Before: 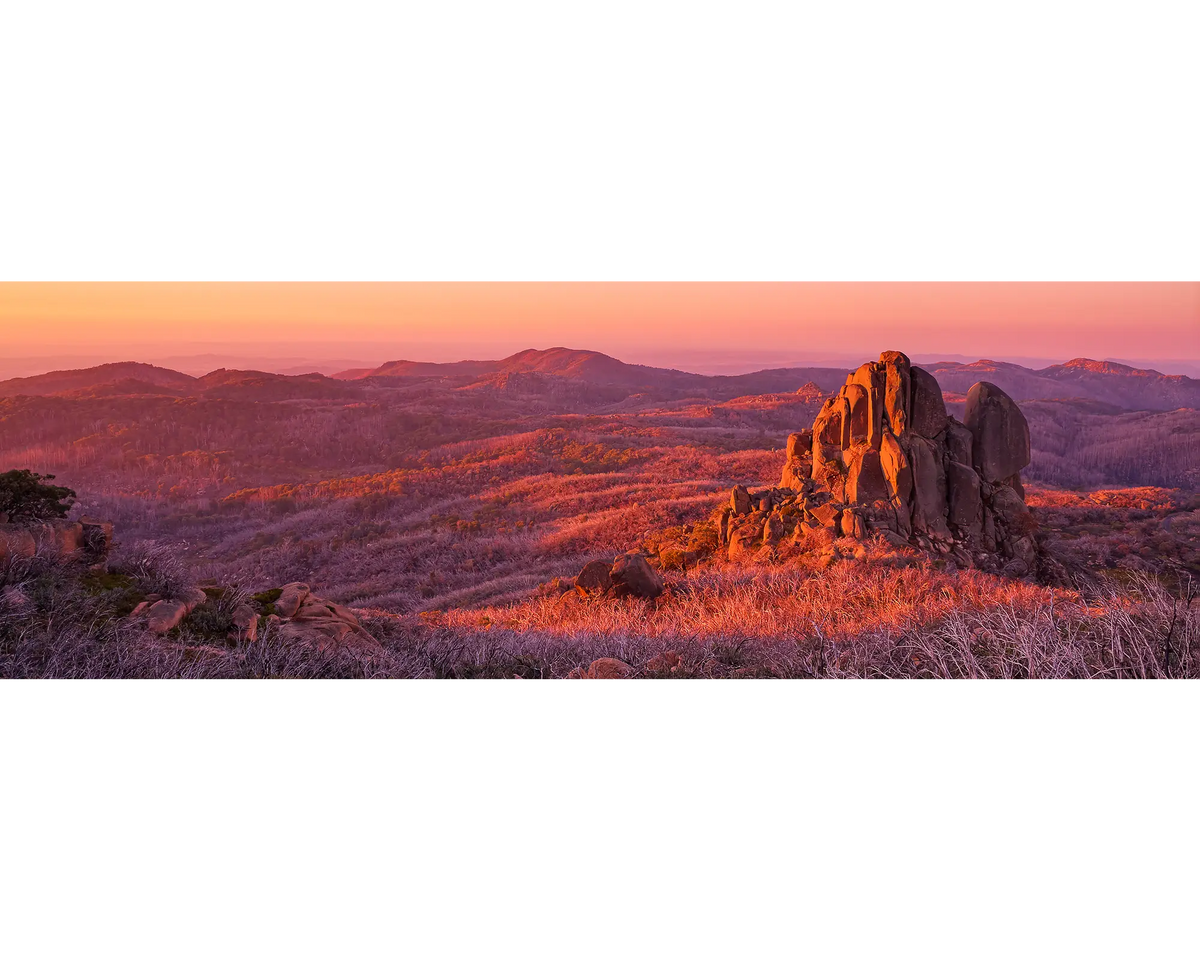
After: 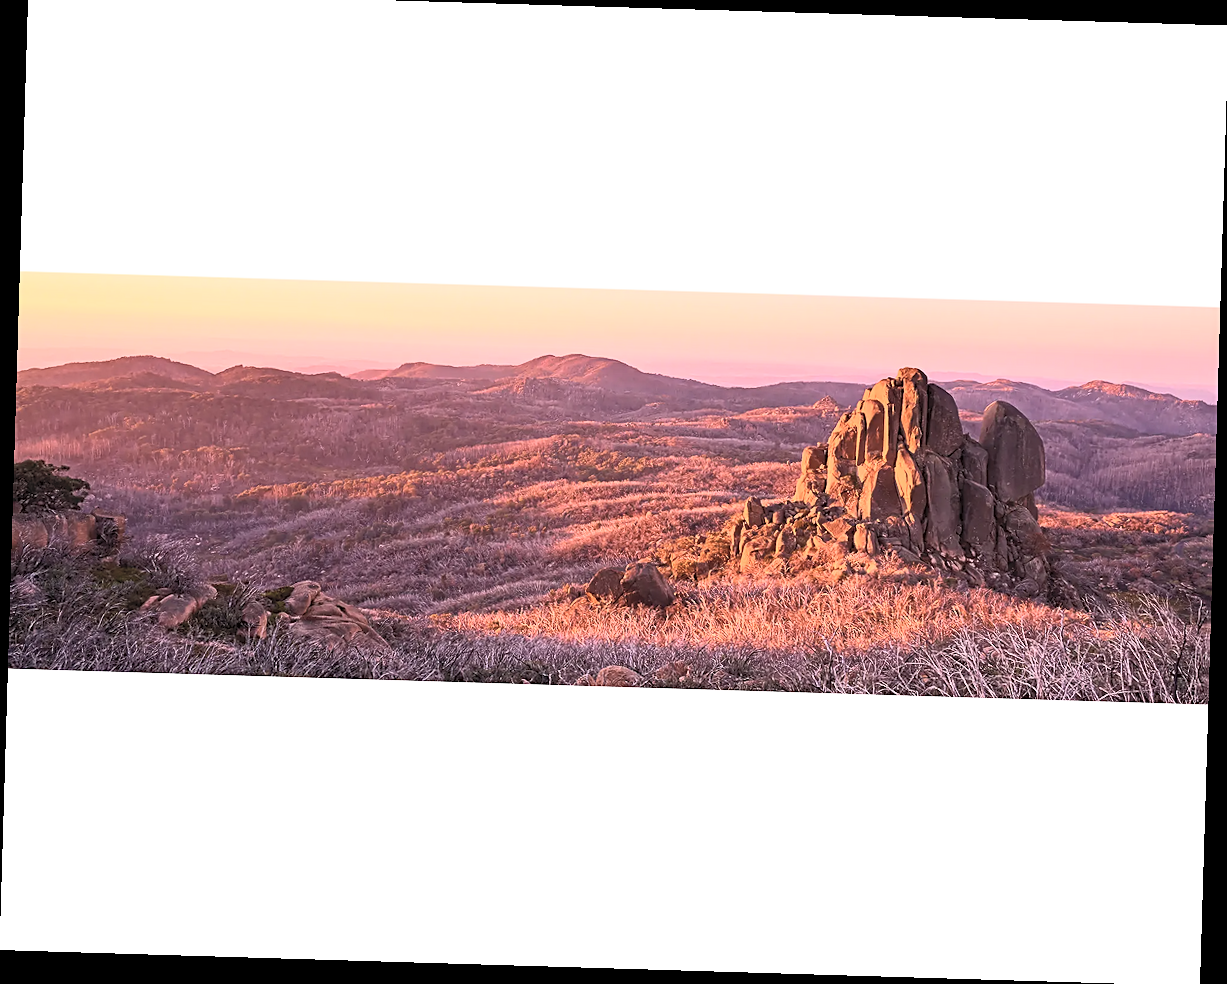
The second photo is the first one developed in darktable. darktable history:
sharpen: on, module defaults
shadows and highlights: radius 125.46, shadows 21.19, highlights -21.19, low approximation 0.01
rotate and perspective: rotation 1.72°, automatic cropping off
crop: top 1.049%, right 0.001%
contrast brightness saturation: contrast 0.43, brightness 0.56, saturation -0.19
